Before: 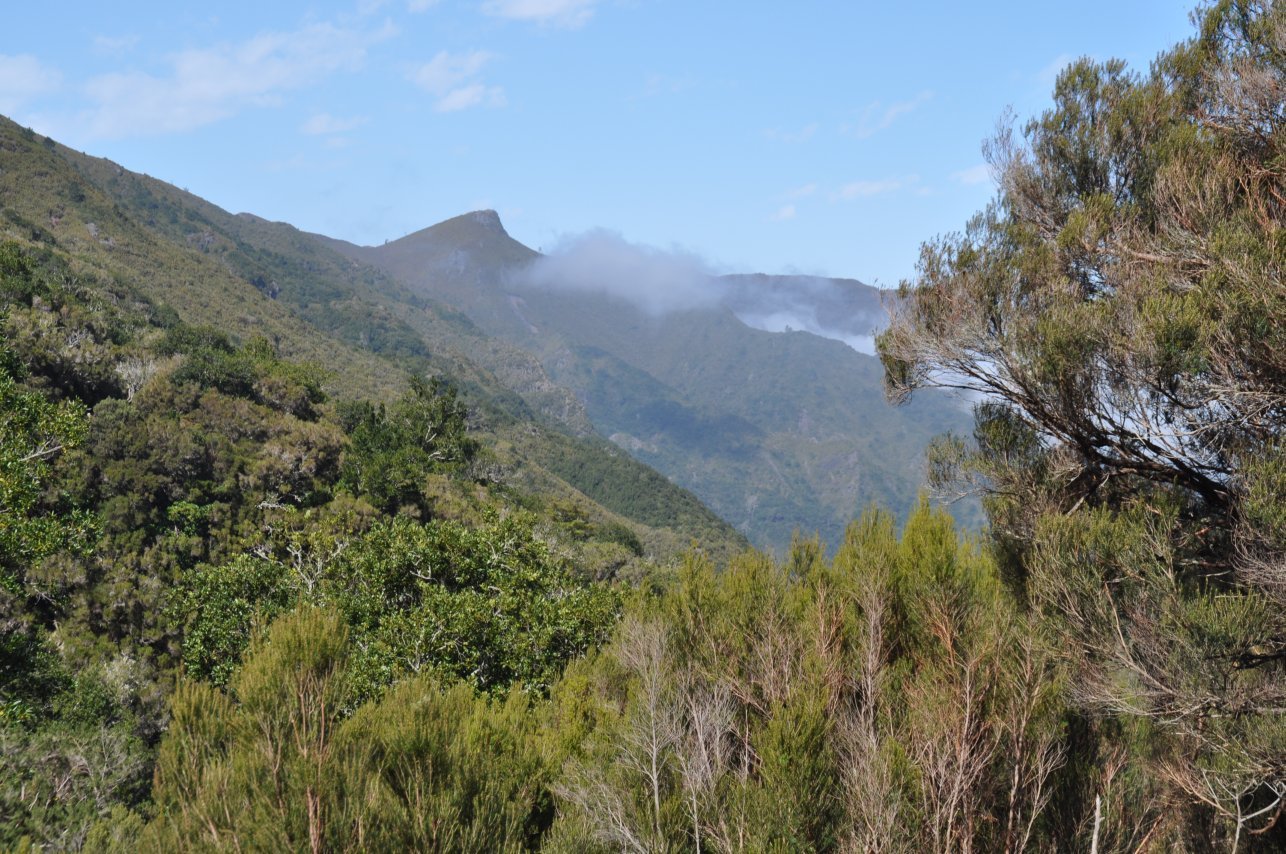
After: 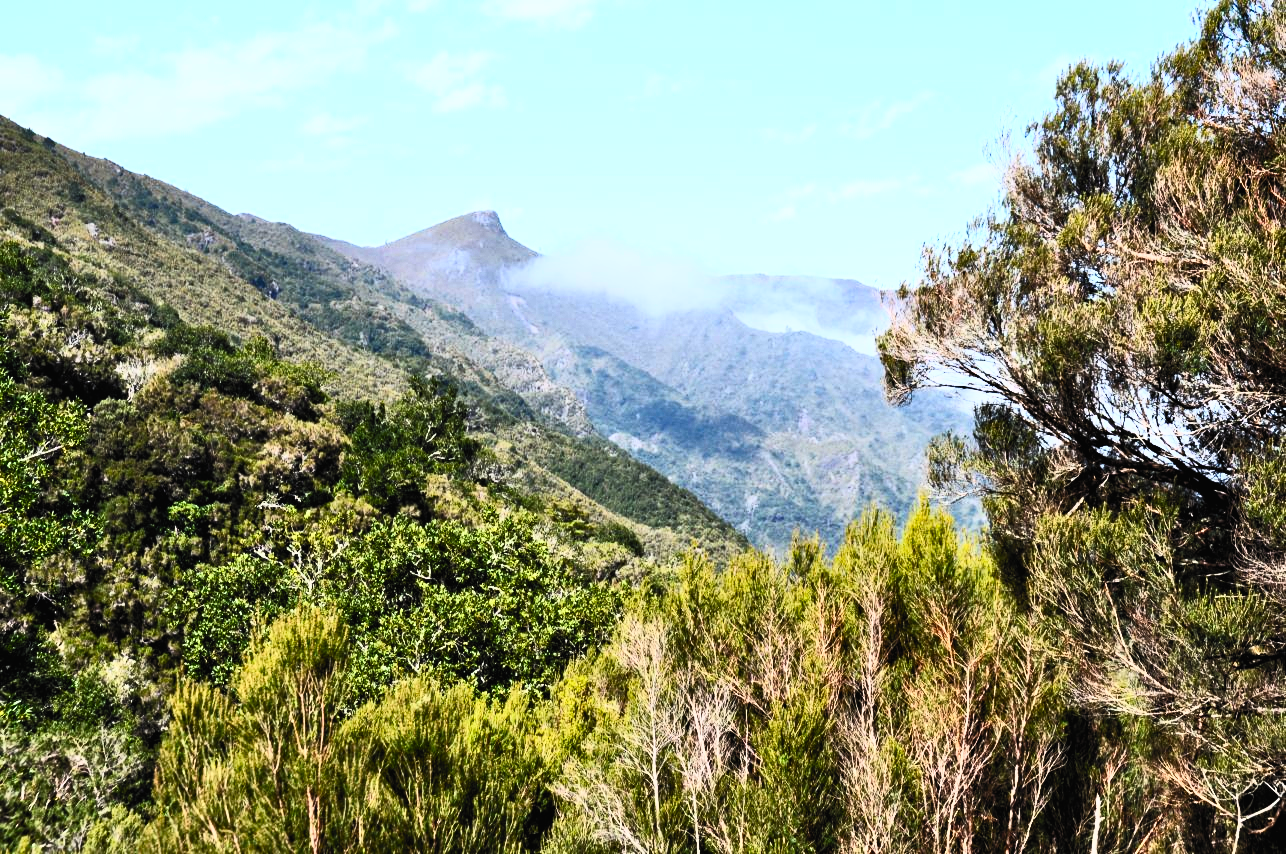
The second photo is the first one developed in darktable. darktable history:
haze removal: adaptive false
contrast brightness saturation: contrast 0.847, brightness 0.609, saturation 0.603
filmic rgb: black relative exposure -5.02 EV, white relative exposure 3.5 EV, hardness 3.16, contrast 1.185, highlights saturation mix -48.88%
